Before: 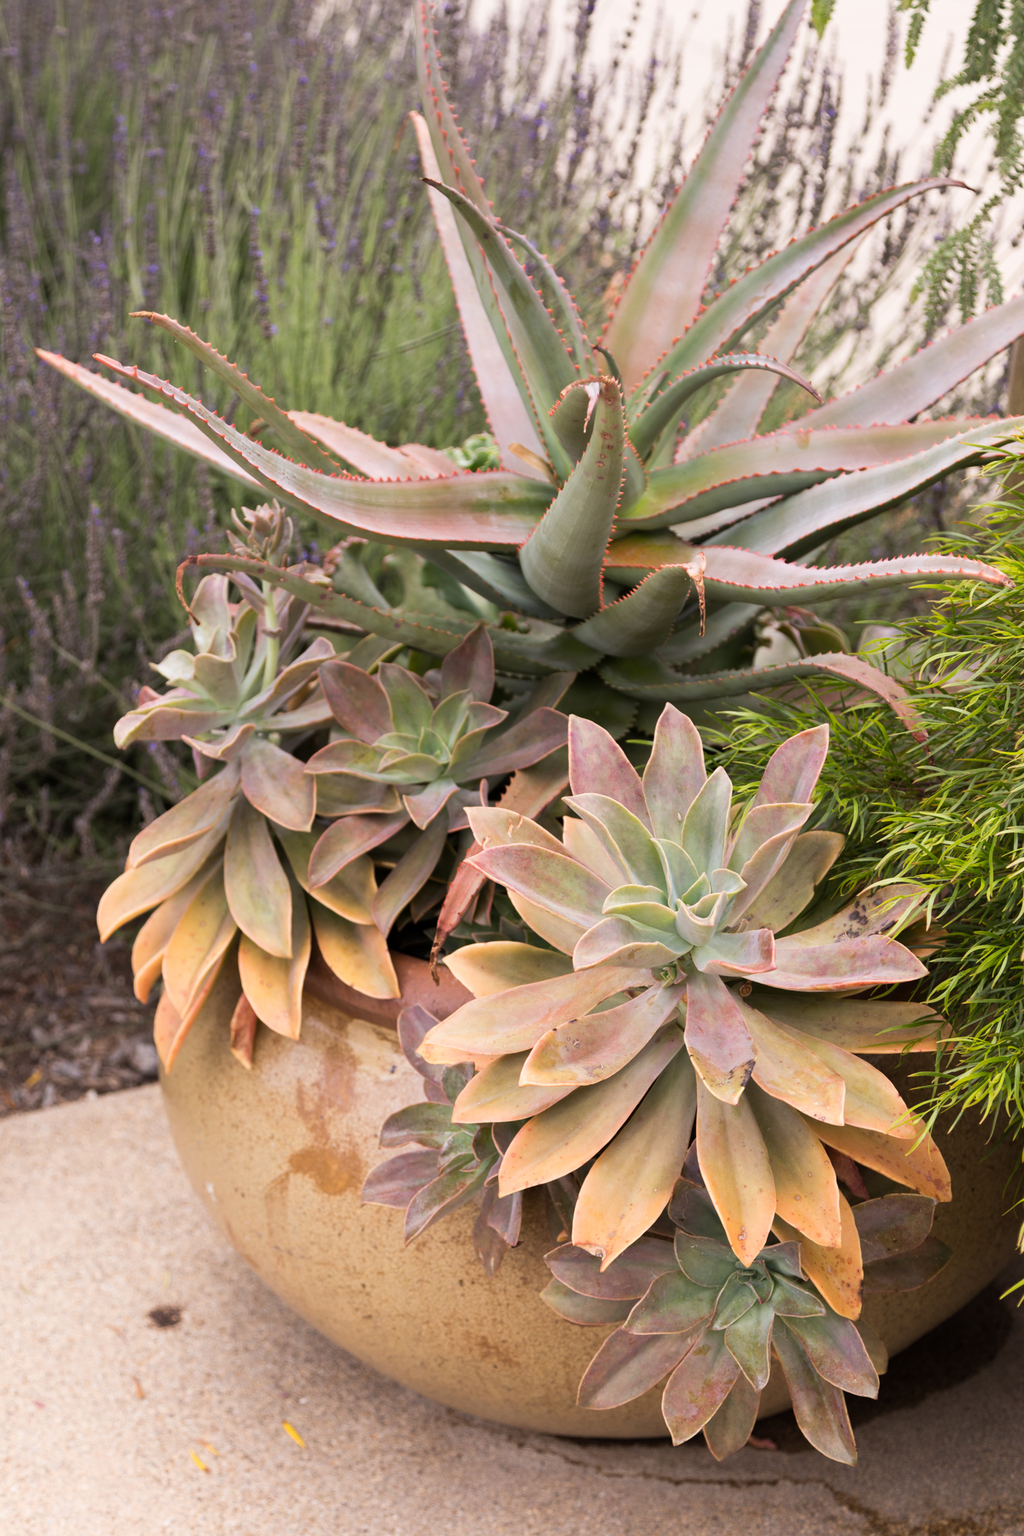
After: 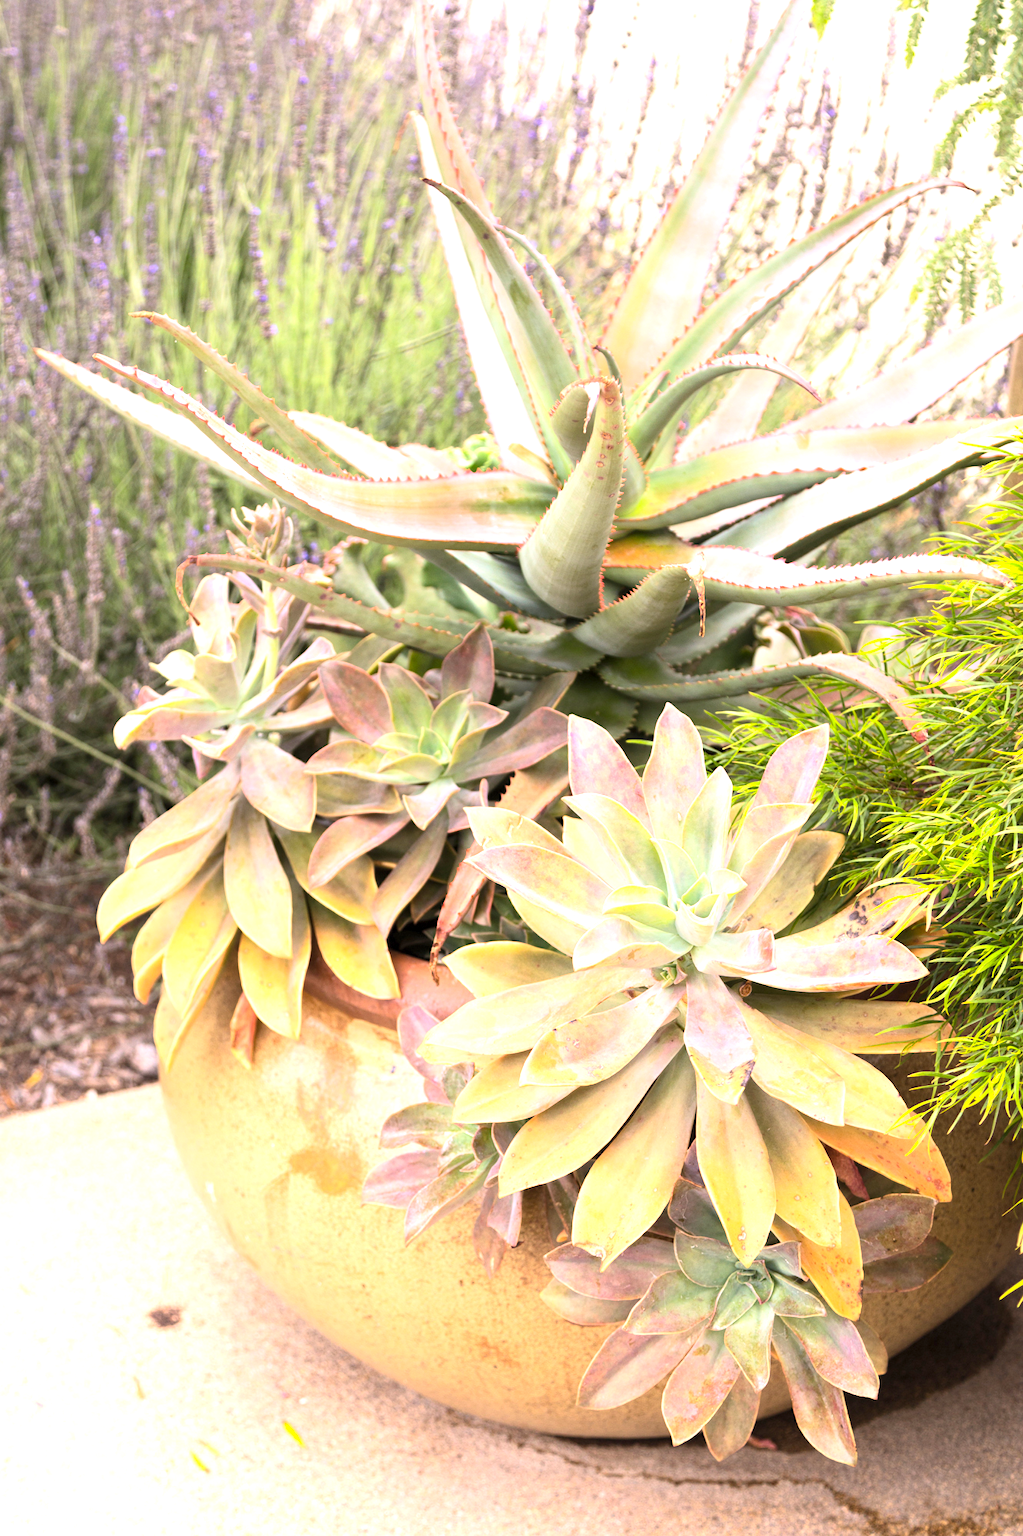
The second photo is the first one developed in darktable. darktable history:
exposure: exposure 1.154 EV, compensate highlight preservation false
local contrast: highlights 102%, shadows 98%, detail 119%, midtone range 0.2
contrast brightness saturation: contrast 0.197, brightness 0.16, saturation 0.228
